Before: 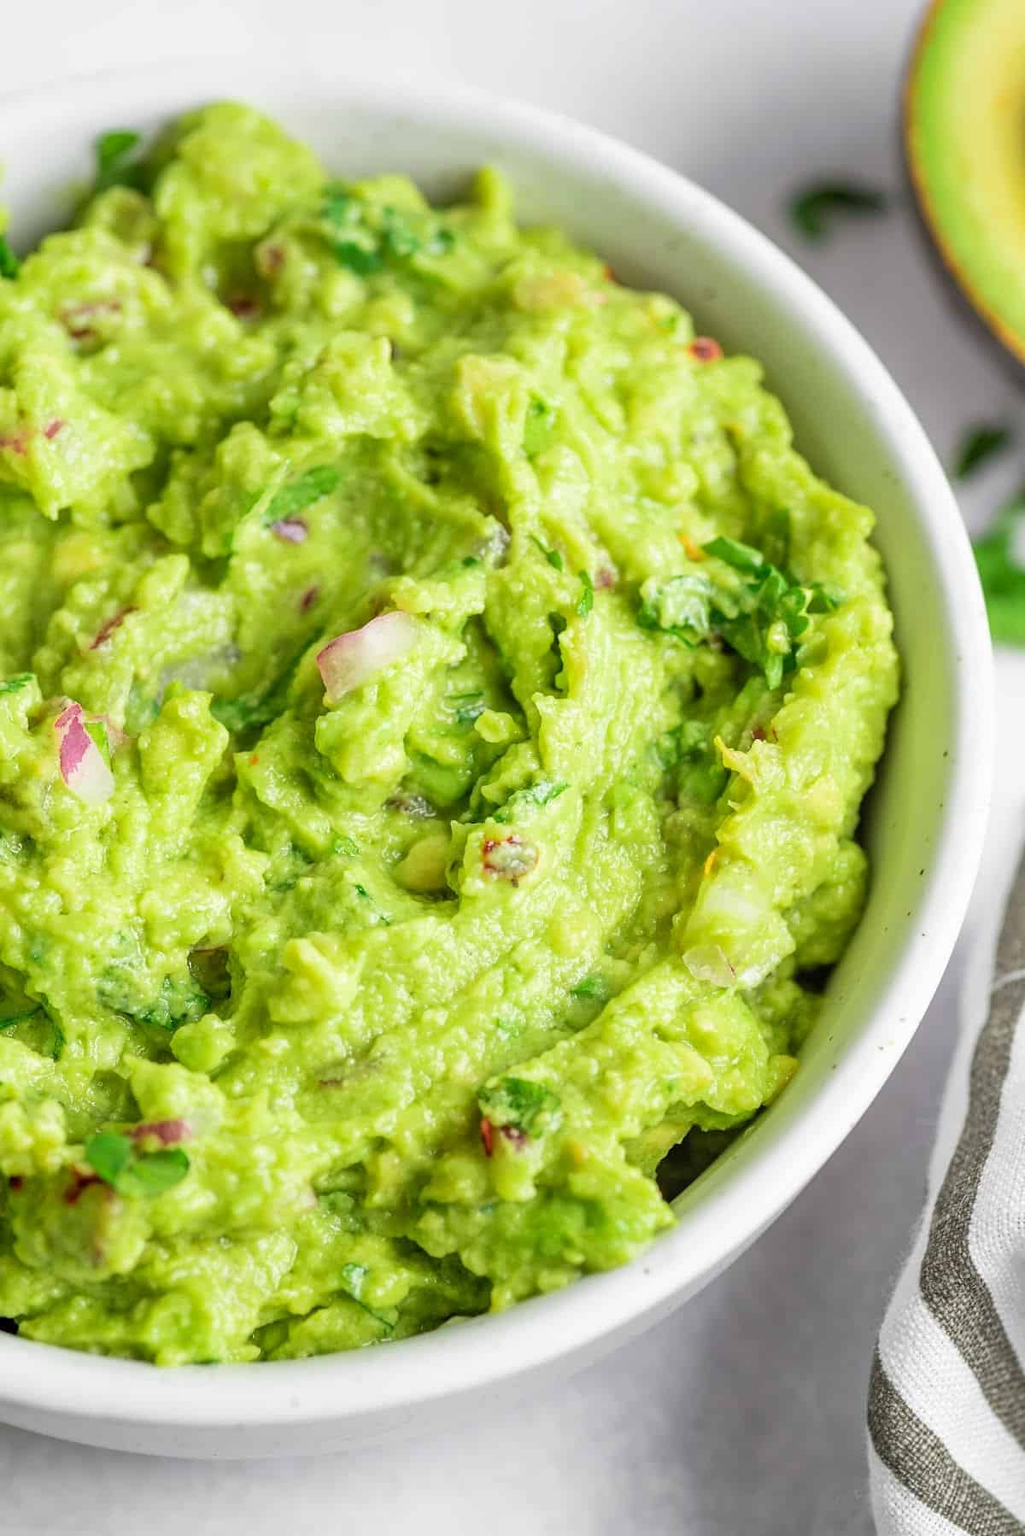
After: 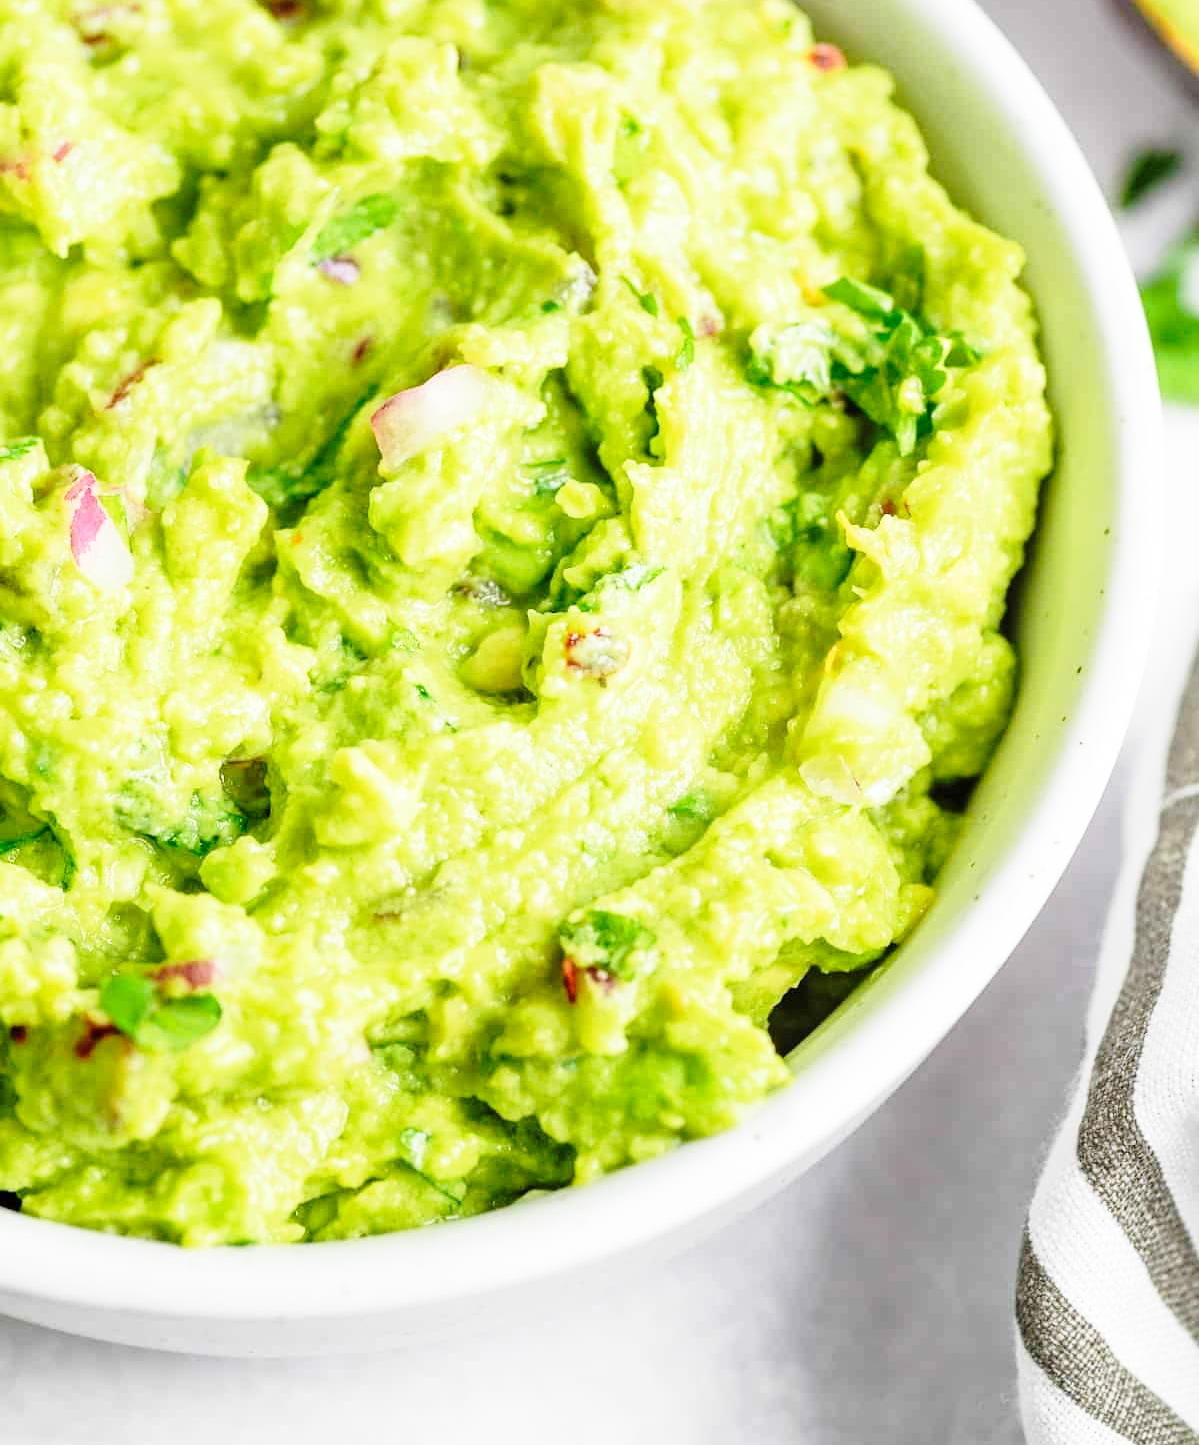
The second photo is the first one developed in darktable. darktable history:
crop and rotate: top 19.604%
tone equalizer: on, module defaults
base curve: curves: ch0 [(0, 0) (0.028, 0.03) (0.121, 0.232) (0.46, 0.748) (0.859, 0.968) (1, 1)], preserve colors none
